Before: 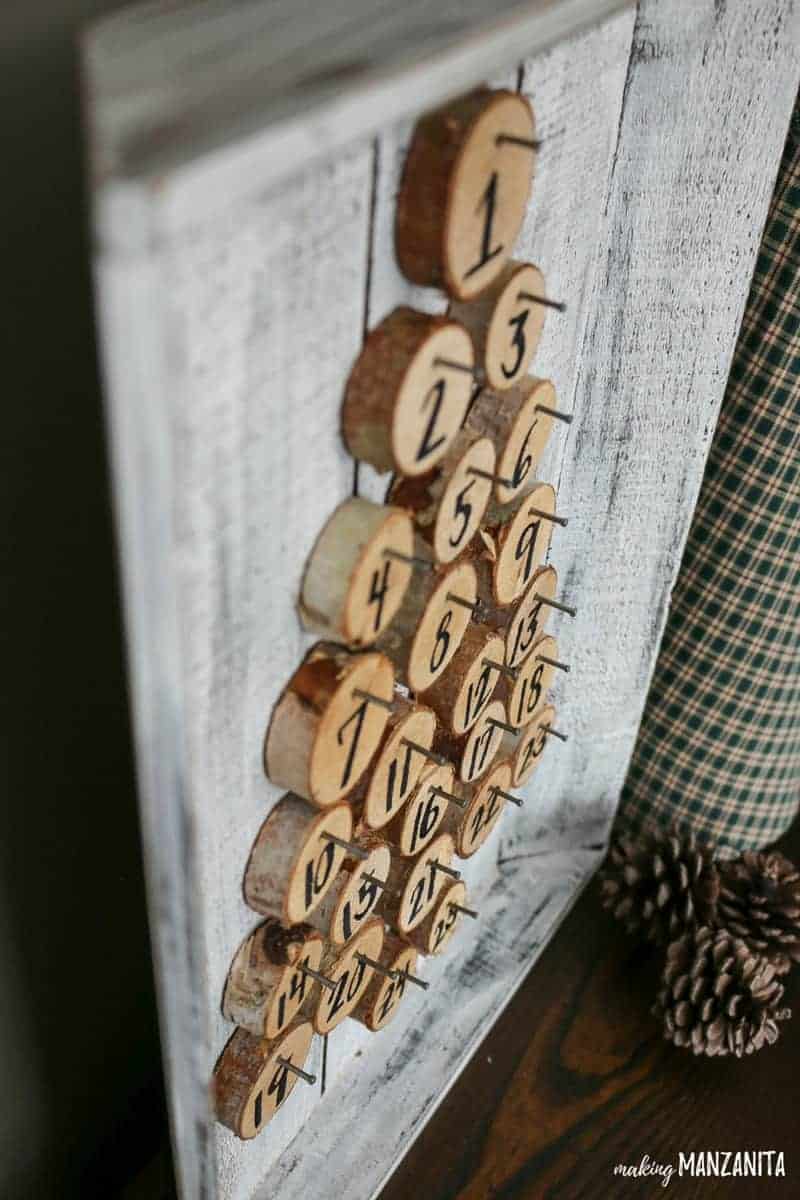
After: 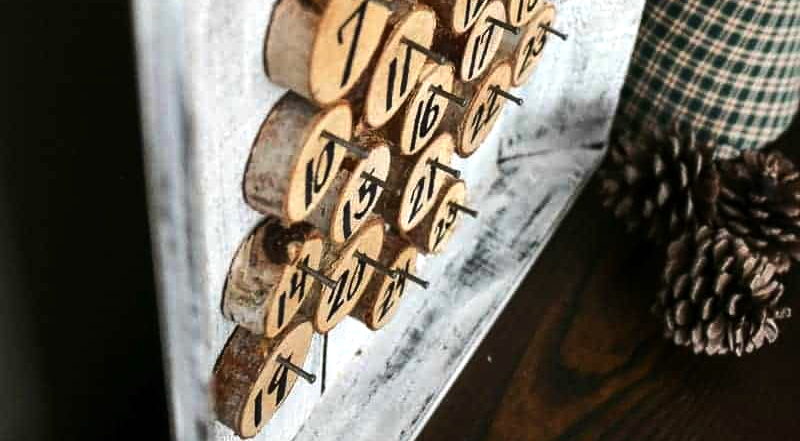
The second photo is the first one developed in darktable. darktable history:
crop and rotate: top 58.498%, bottom 4.74%
tone equalizer: -8 EV -0.718 EV, -7 EV -0.692 EV, -6 EV -0.626 EV, -5 EV -0.415 EV, -3 EV 0.377 EV, -2 EV 0.6 EV, -1 EV 0.691 EV, +0 EV 0.756 EV, edges refinement/feathering 500, mask exposure compensation -1.57 EV, preserve details no
